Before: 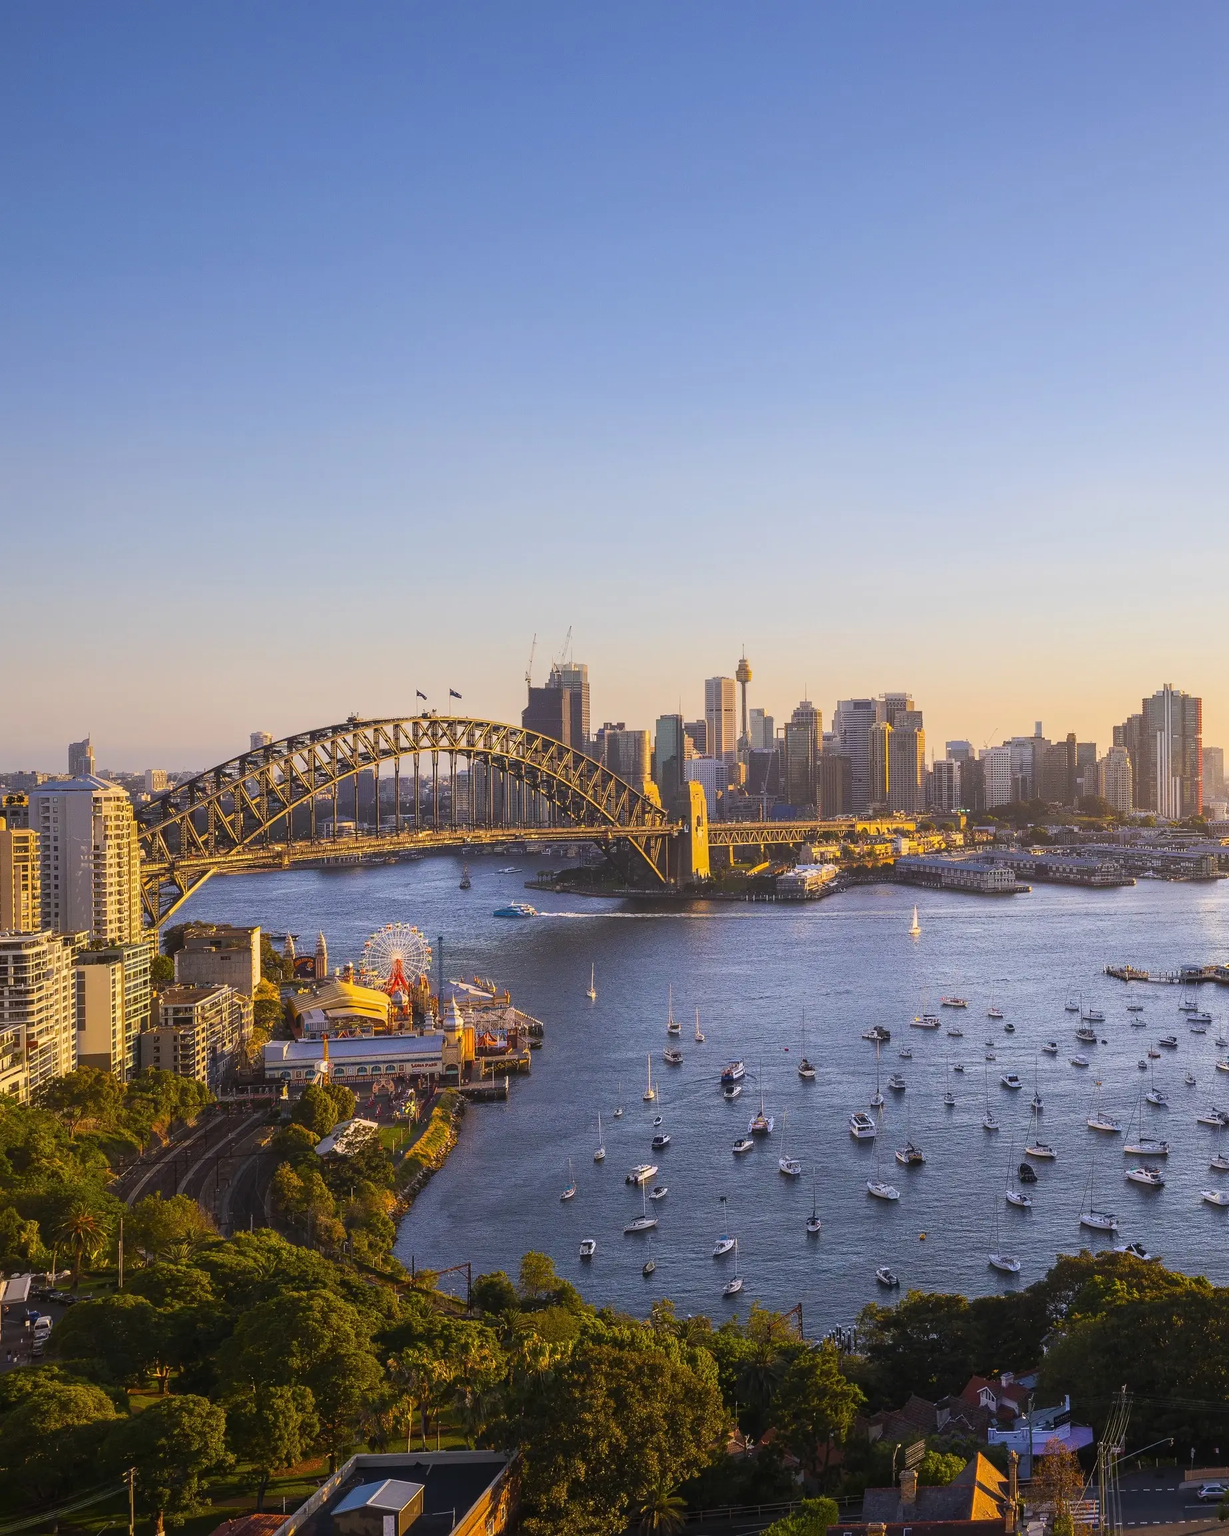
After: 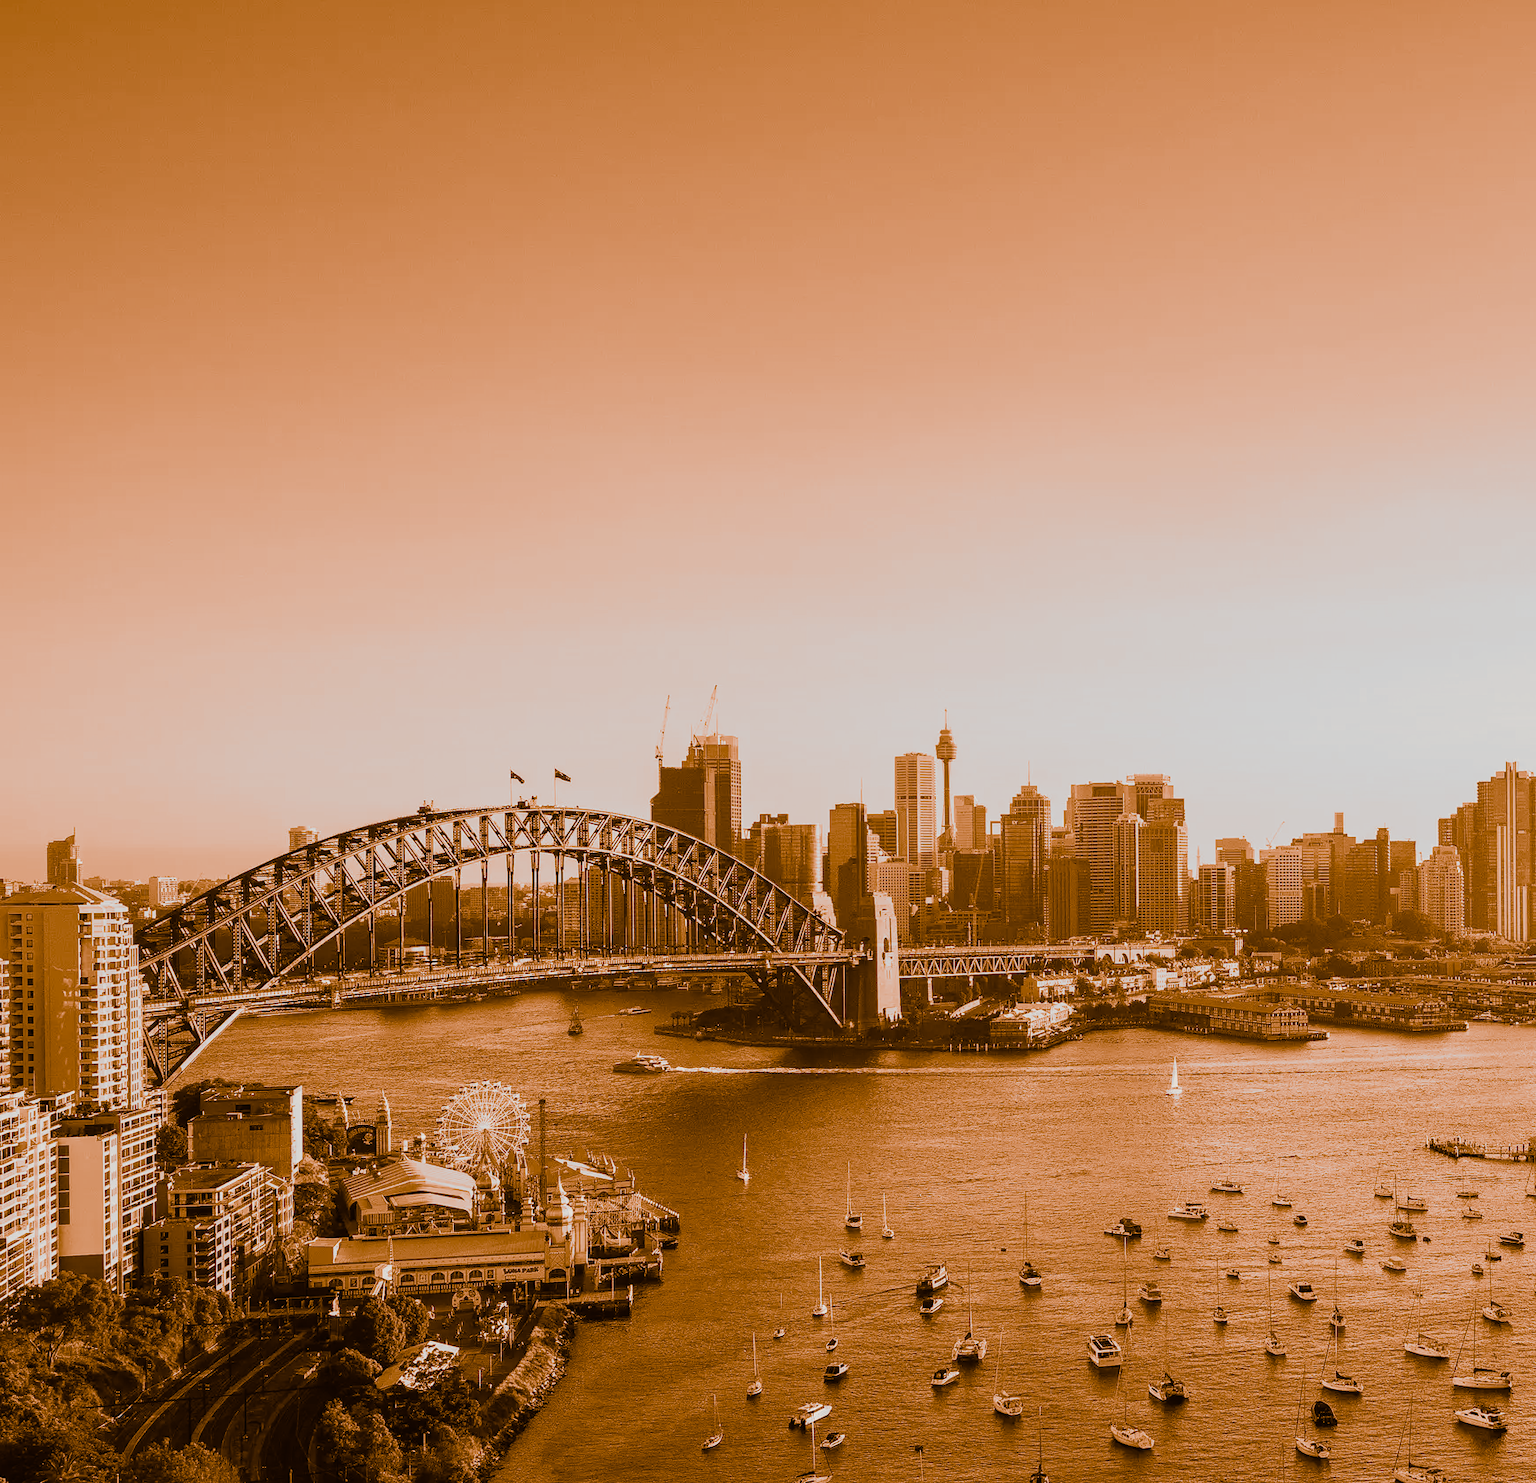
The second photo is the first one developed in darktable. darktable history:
filmic rgb: black relative exposure -11.88 EV, white relative exposure 5.43 EV, threshold 3 EV, hardness 4.49, latitude 50%, contrast 1.14, color science v5 (2021), contrast in shadows safe, contrast in highlights safe, enable highlight reconstruction true
split-toning: shadows › hue 26°, shadows › saturation 0.92, highlights › hue 40°, highlights › saturation 0.92, balance -63, compress 0%
crop: left 2.737%, top 7.287%, right 3.421%, bottom 20.179%
monochrome: on, module defaults
